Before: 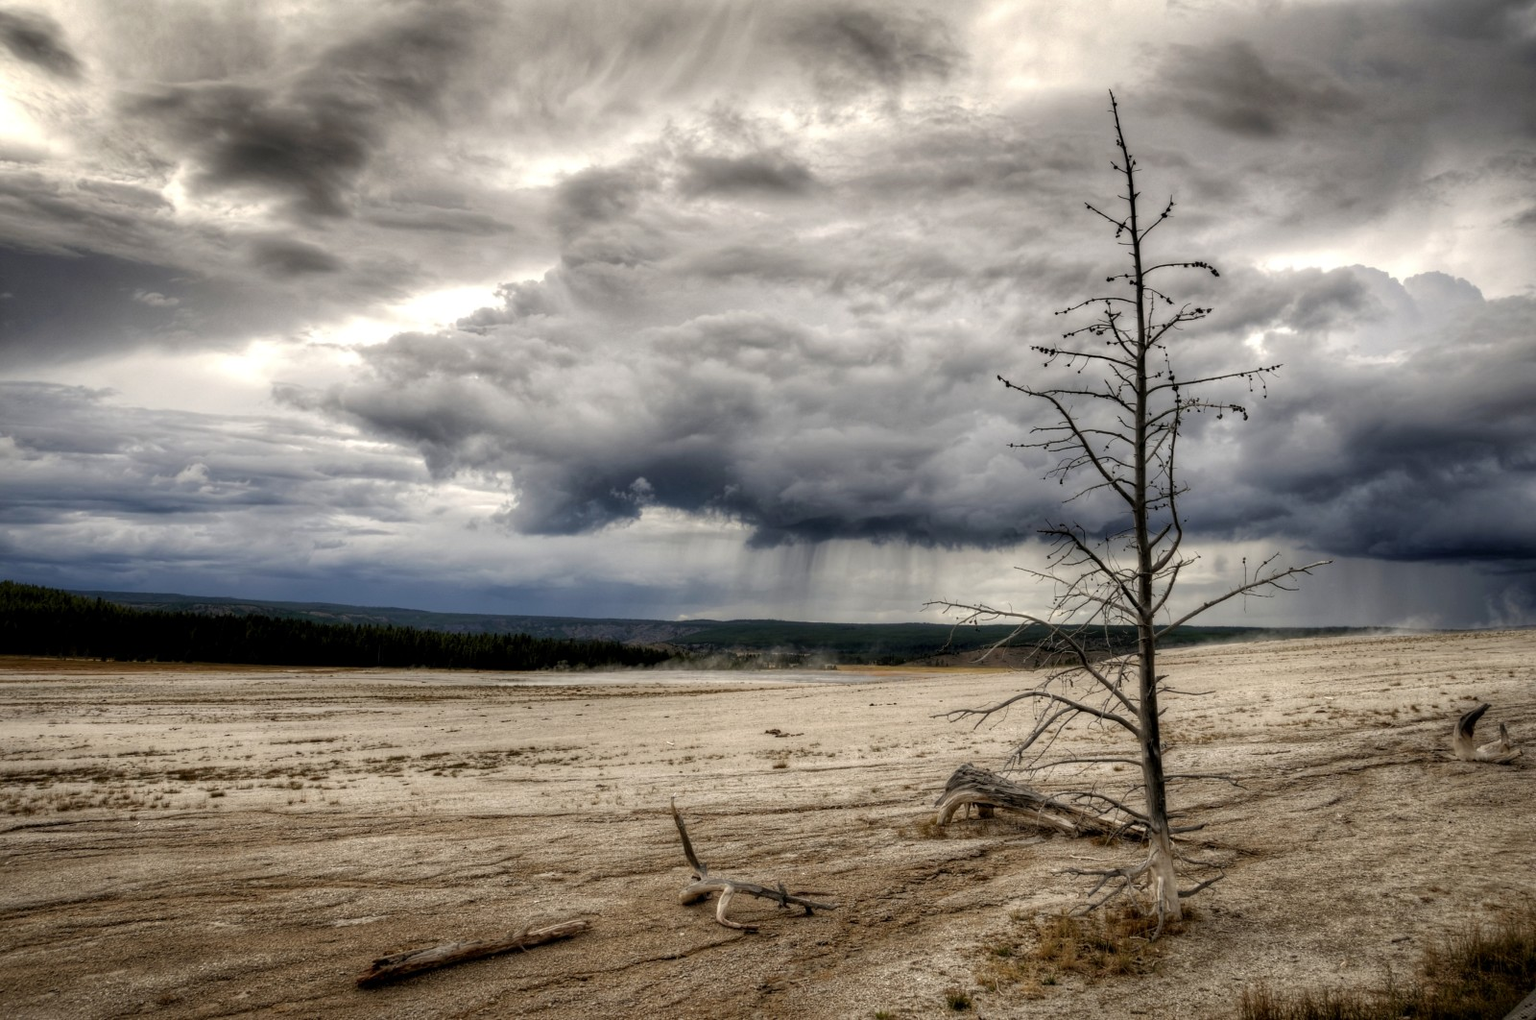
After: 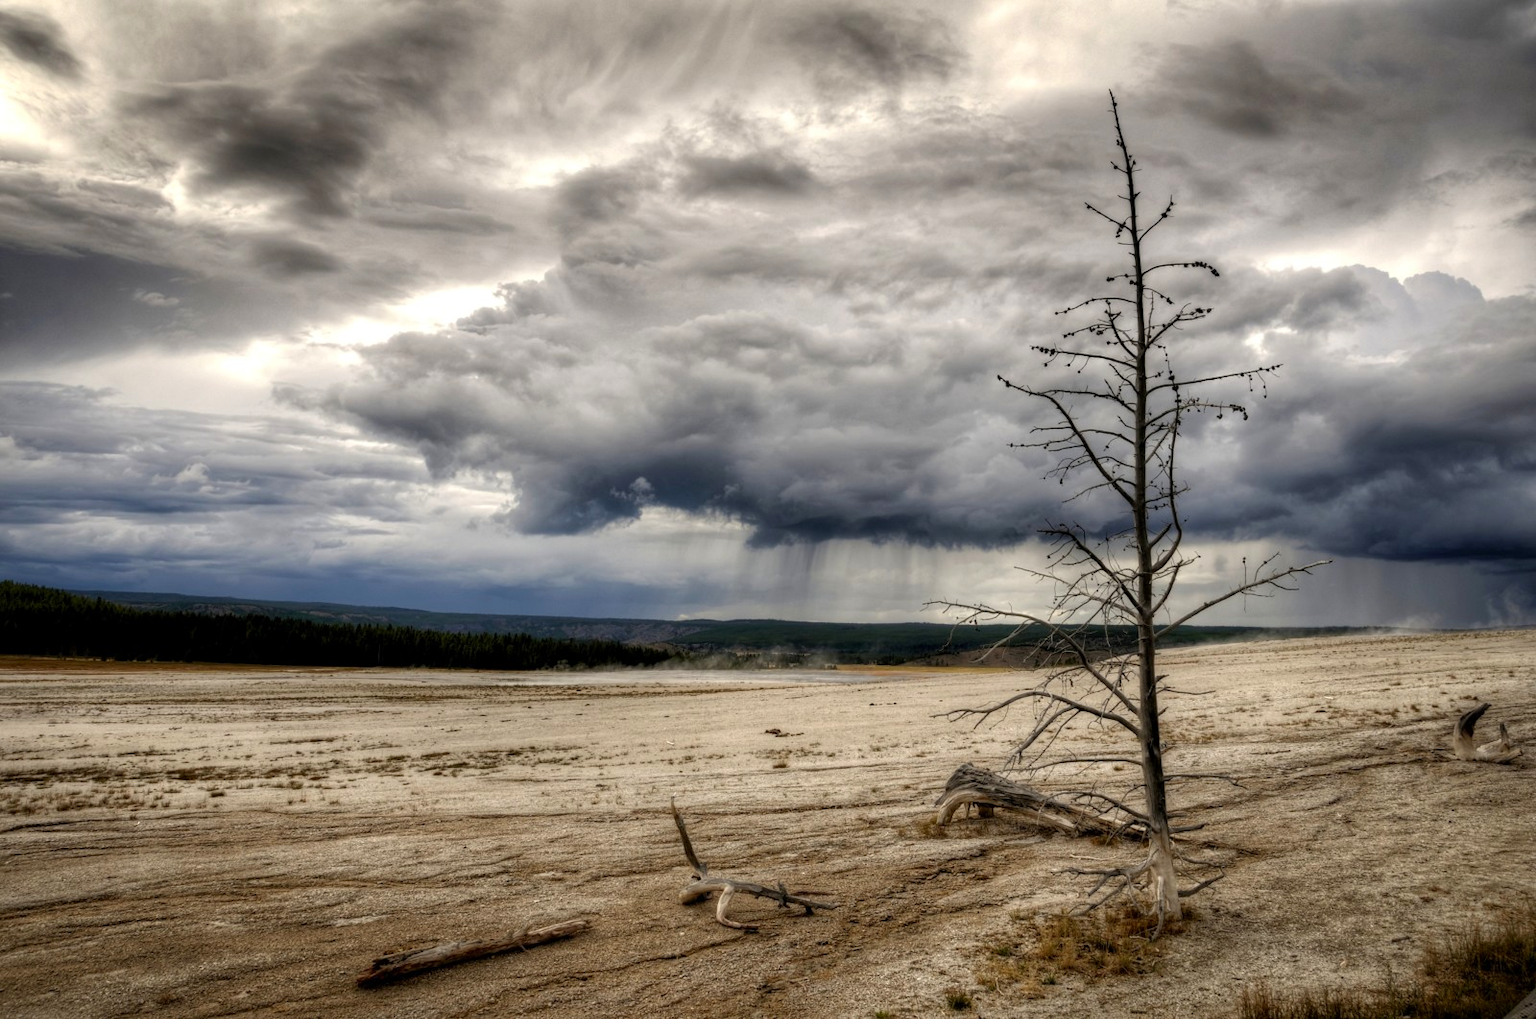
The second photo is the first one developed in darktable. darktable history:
contrast brightness saturation: contrast 0.044, saturation 0.152
